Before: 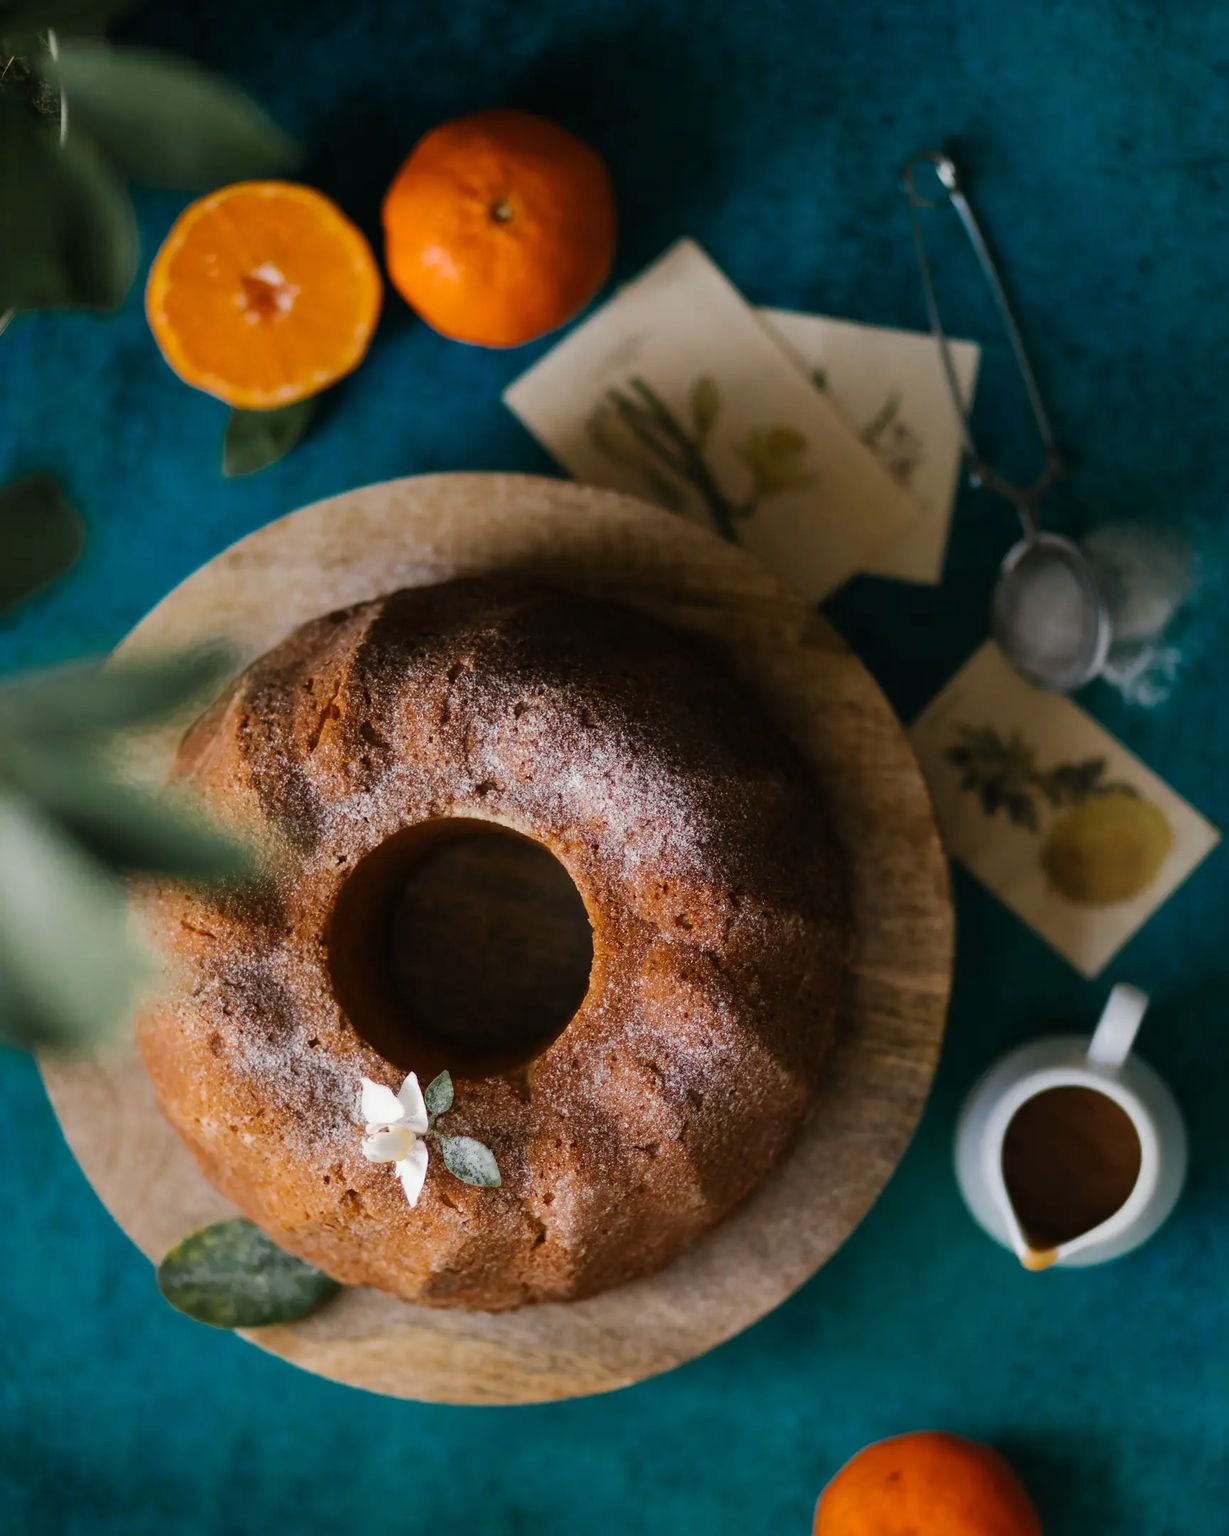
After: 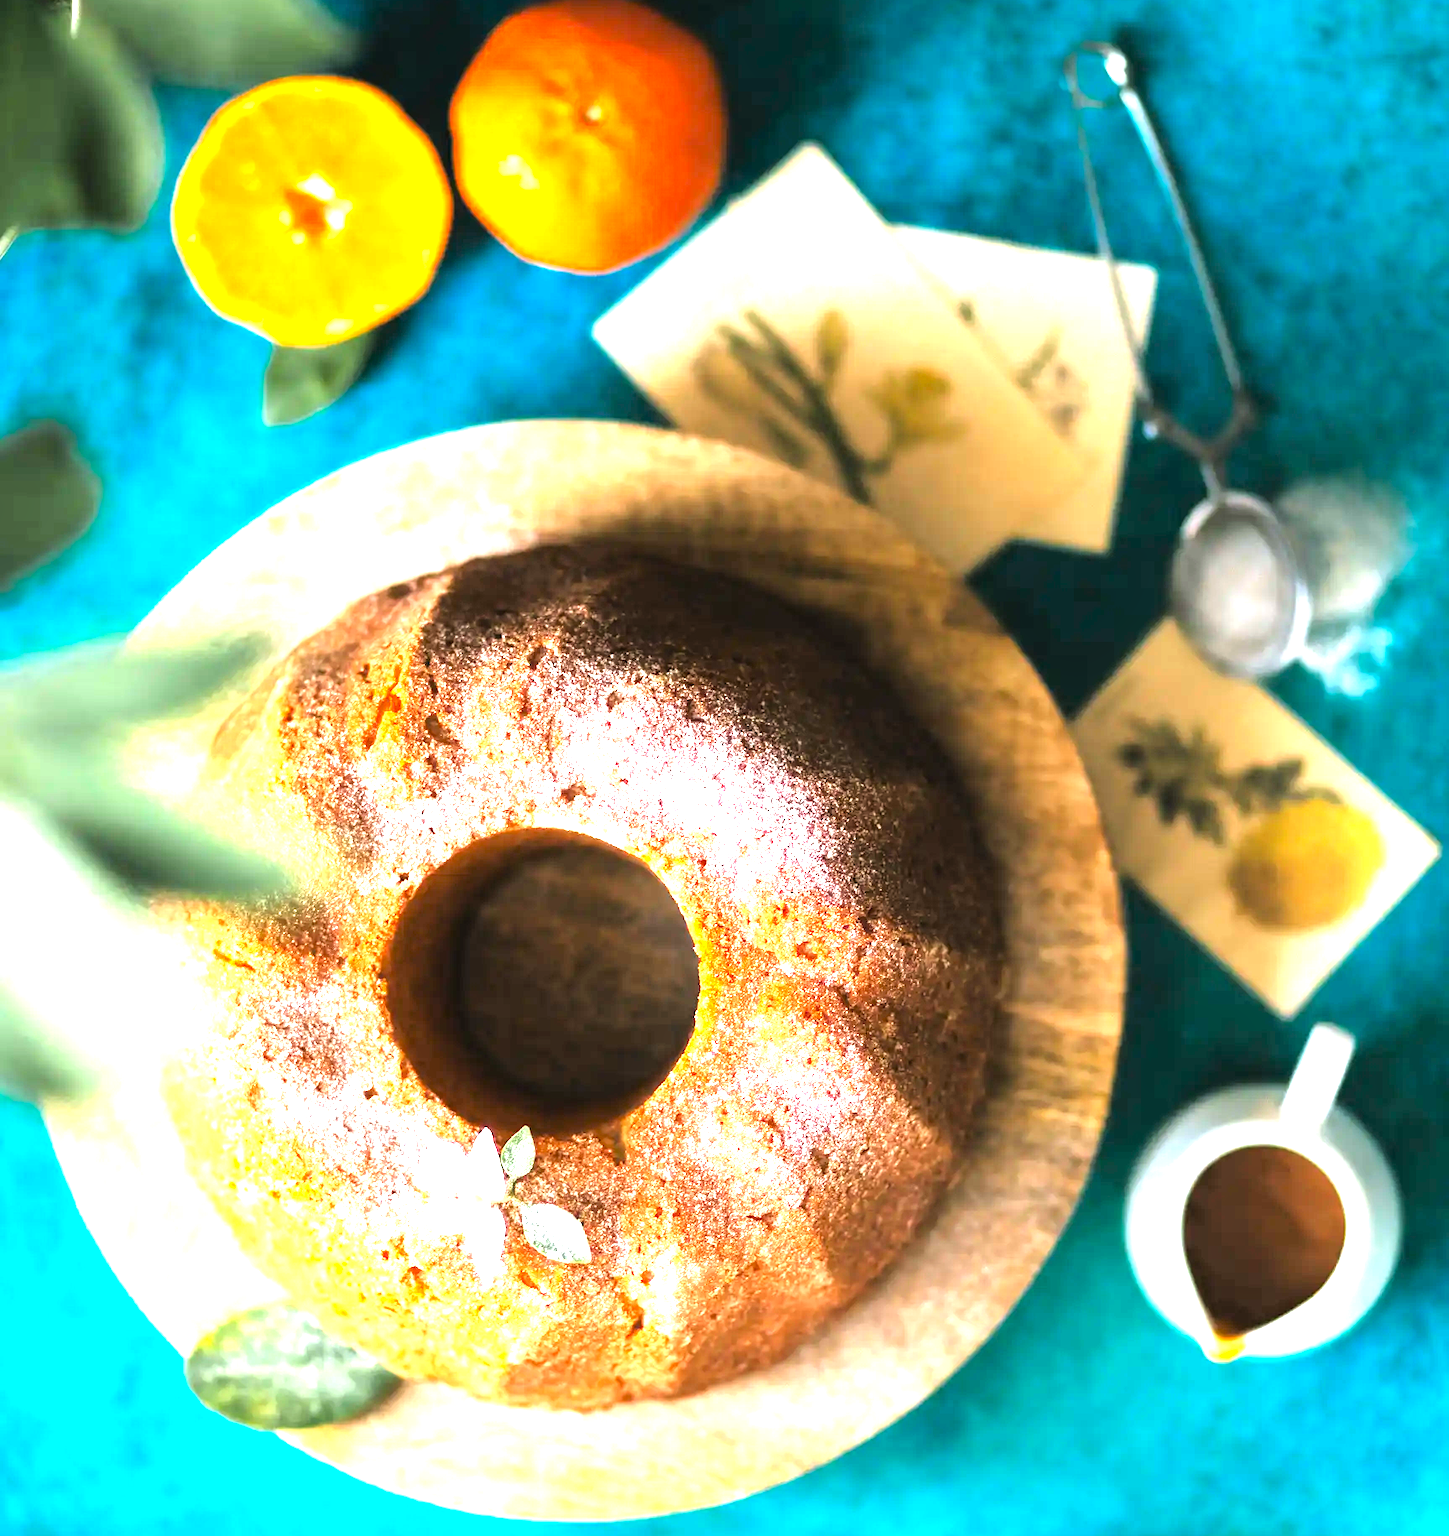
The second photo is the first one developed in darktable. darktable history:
tone equalizer: -8 EV -1.09 EV, -7 EV -1.03 EV, -6 EV -0.864 EV, -5 EV -0.547 EV, -3 EV 0.575 EV, -2 EV 0.883 EV, -1 EV 0.999 EV, +0 EV 1.07 EV
contrast brightness saturation: contrast 0.07, brightness 0.079, saturation 0.182
exposure: black level correction 0, exposure 1.999 EV, compensate highlight preservation false
crop: top 7.582%, bottom 7.604%
